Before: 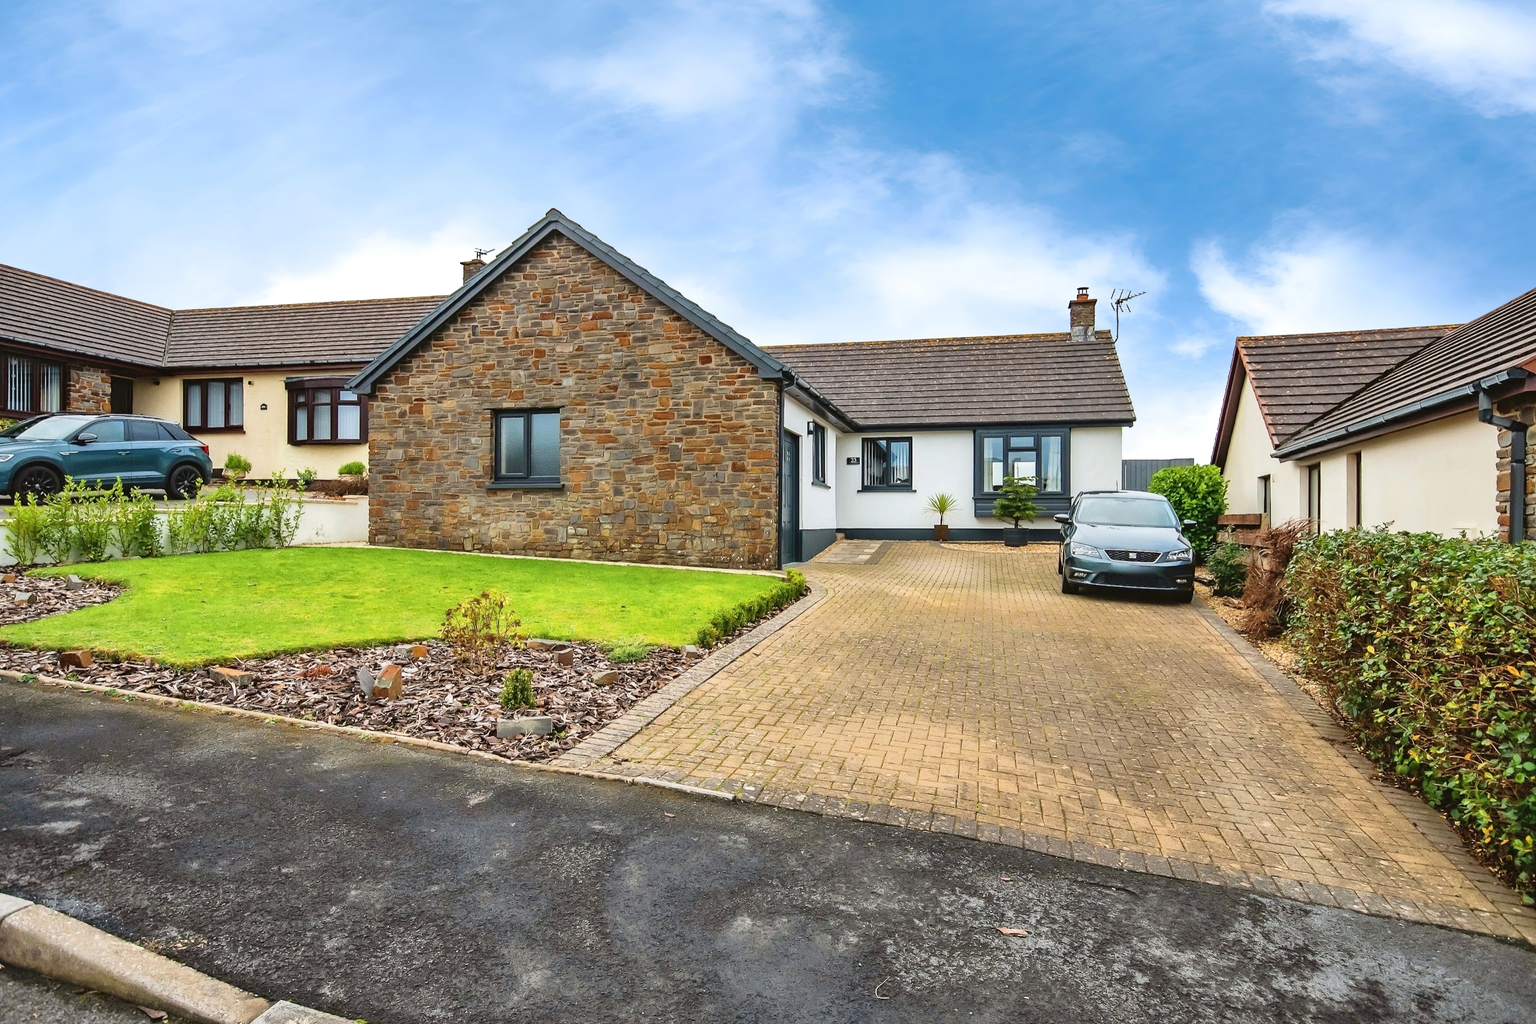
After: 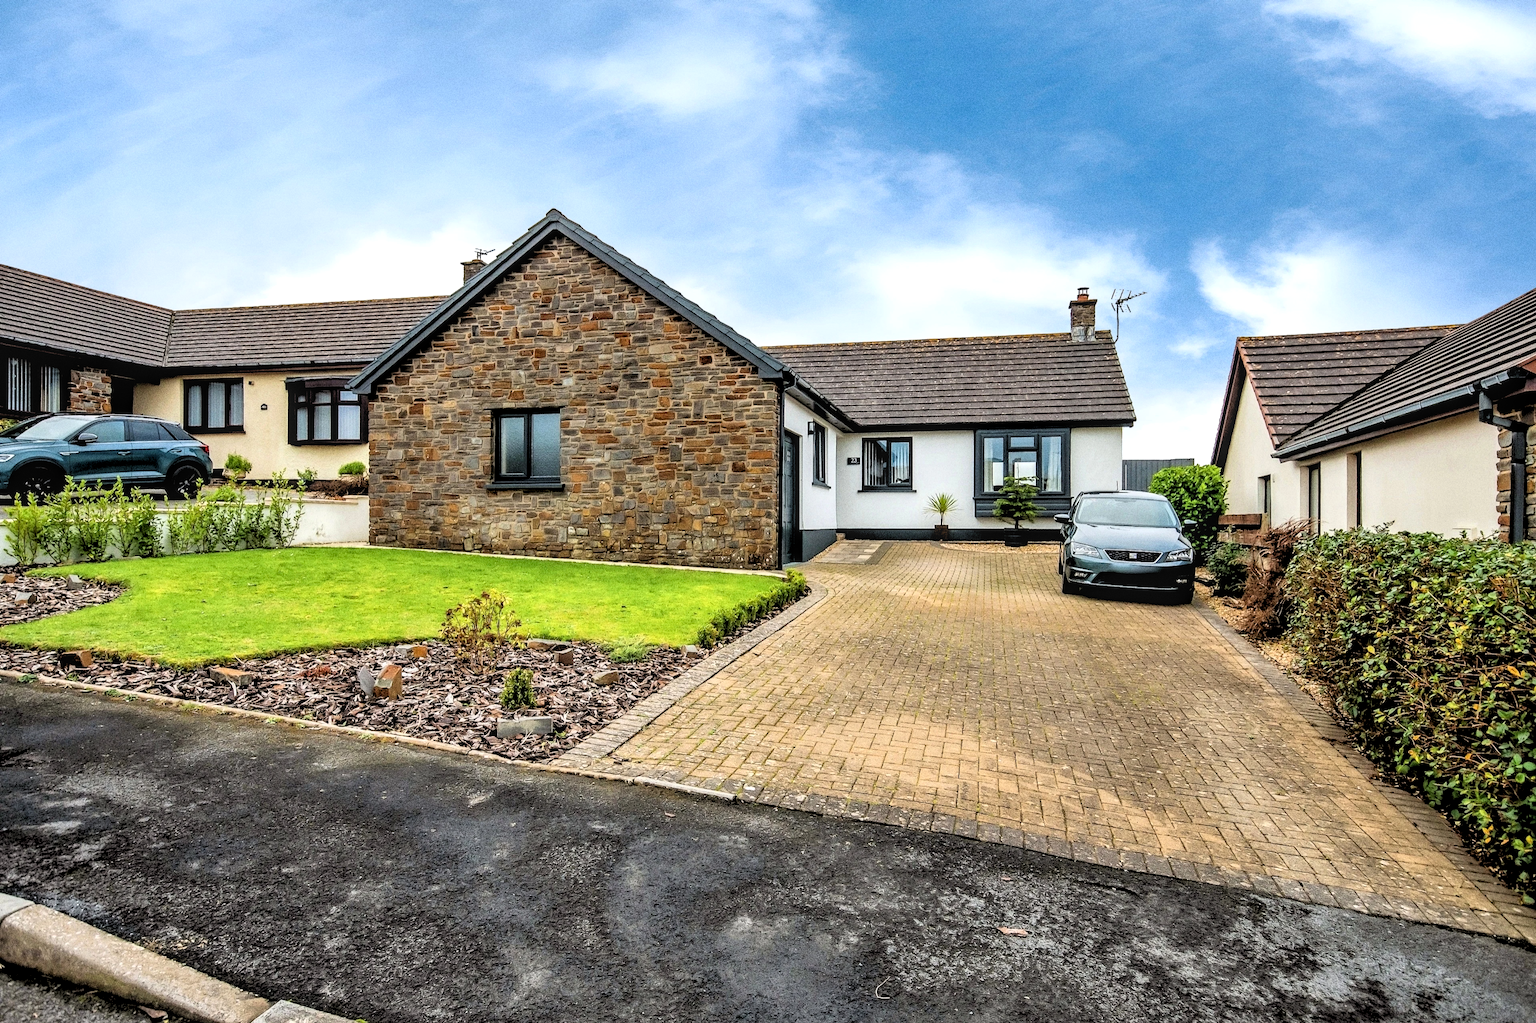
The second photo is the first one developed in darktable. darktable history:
grain: coarseness 0.09 ISO, strength 40%
local contrast: on, module defaults
rgb levels: levels [[0.034, 0.472, 0.904], [0, 0.5, 1], [0, 0.5, 1]]
